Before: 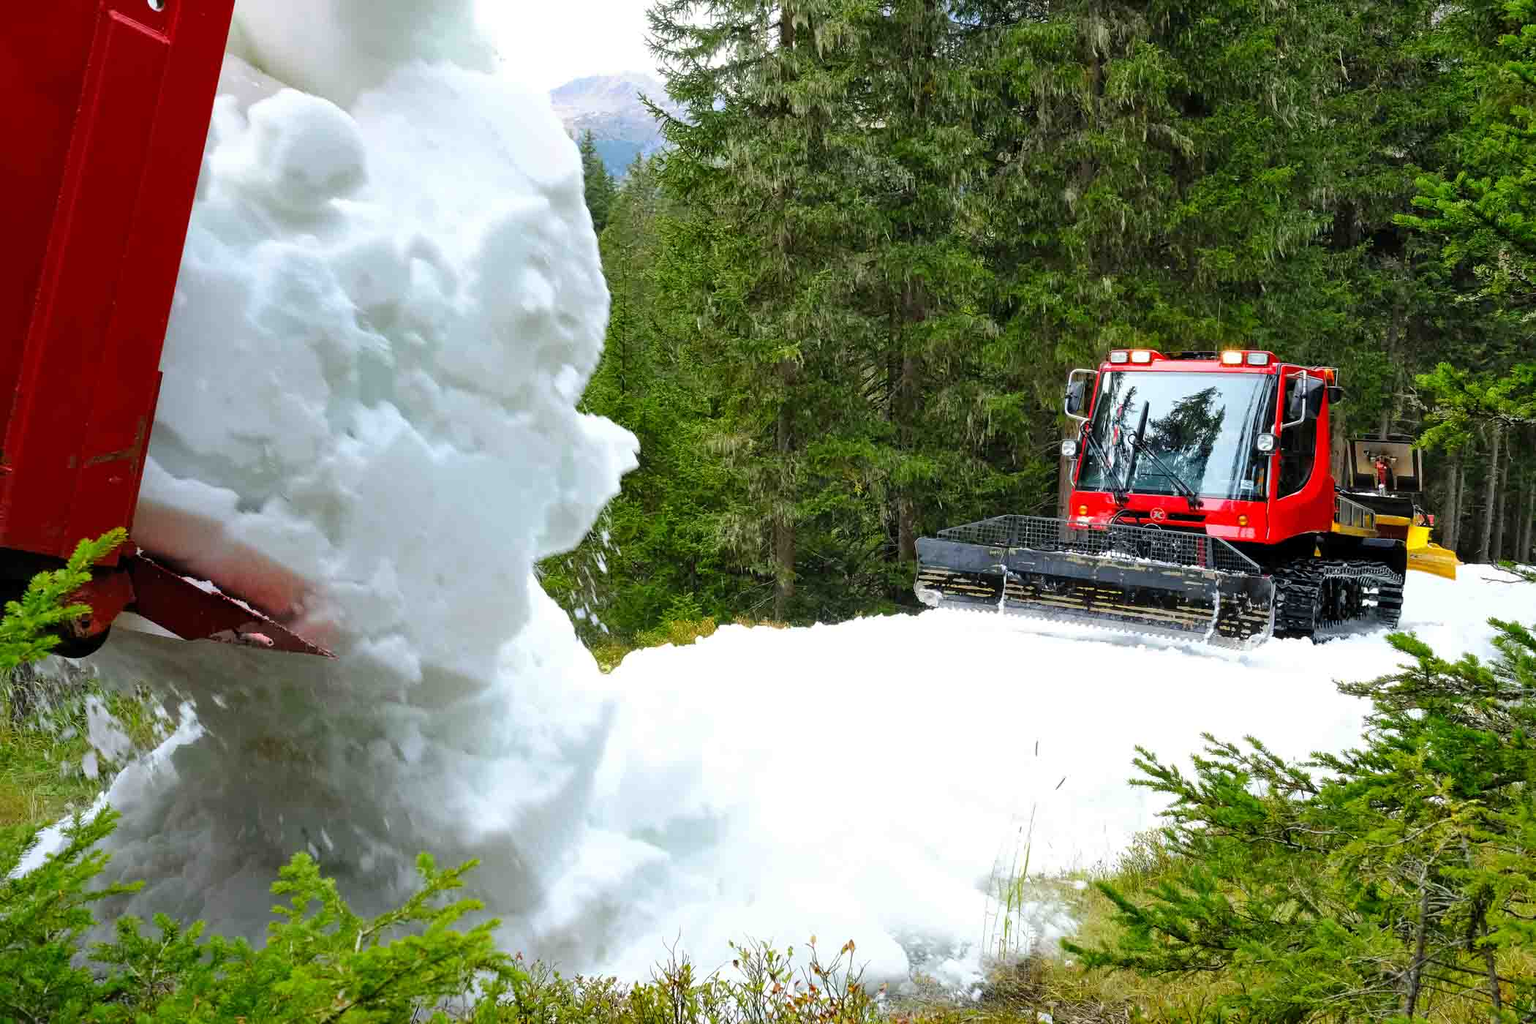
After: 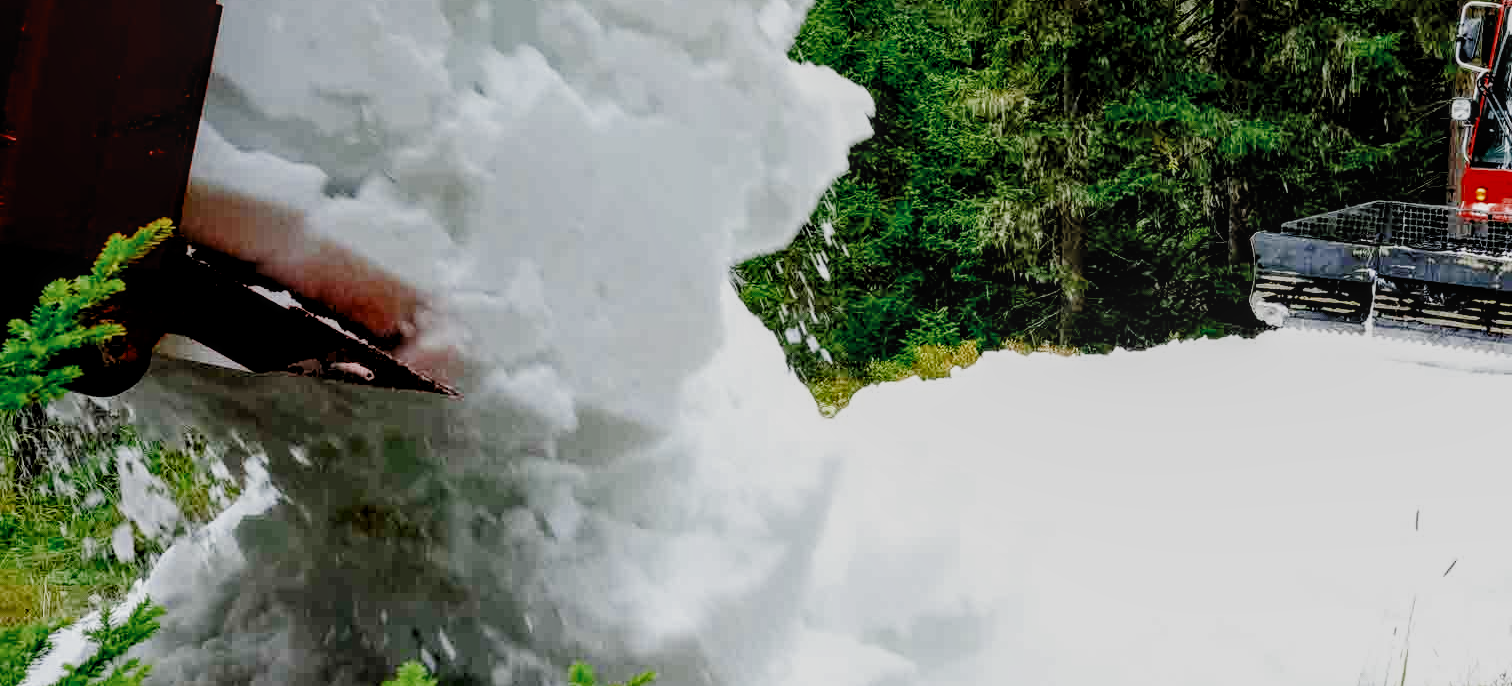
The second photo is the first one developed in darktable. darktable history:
crop: top 35.988%, right 27.952%, bottom 14.969%
tone equalizer: -8 EV -0.545 EV
haze removal: compatibility mode true, adaptive false
local contrast: on, module defaults
color zones: curves: ch0 [(0, 0.5) (0.125, 0.4) (0.25, 0.5) (0.375, 0.4) (0.5, 0.4) (0.625, 0.35) (0.75, 0.35) (0.875, 0.5)]; ch1 [(0, 0.35) (0.125, 0.45) (0.25, 0.35) (0.375, 0.35) (0.5, 0.35) (0.625, 0.35) (0.75, 0.45) (0.875, 0.35)]; ch2 [(0, 0.6) (0.125, 0.5) (0.25, 0.5) (0.375, 0.6) (0.5, 0.6) (0.625, 0.5) (0.75, 0.5) (0.875, 0.5)]
contrast brightness saturation: contrast 0.145
filmic rgb: black relative exposure -2.98 EV, white relative exposure 4.56 EV, hardness 1.78, contrast 1.244, preserve chrominance no, color science v4 (2020), contrast in shadows soft, contrast in highlights soft
